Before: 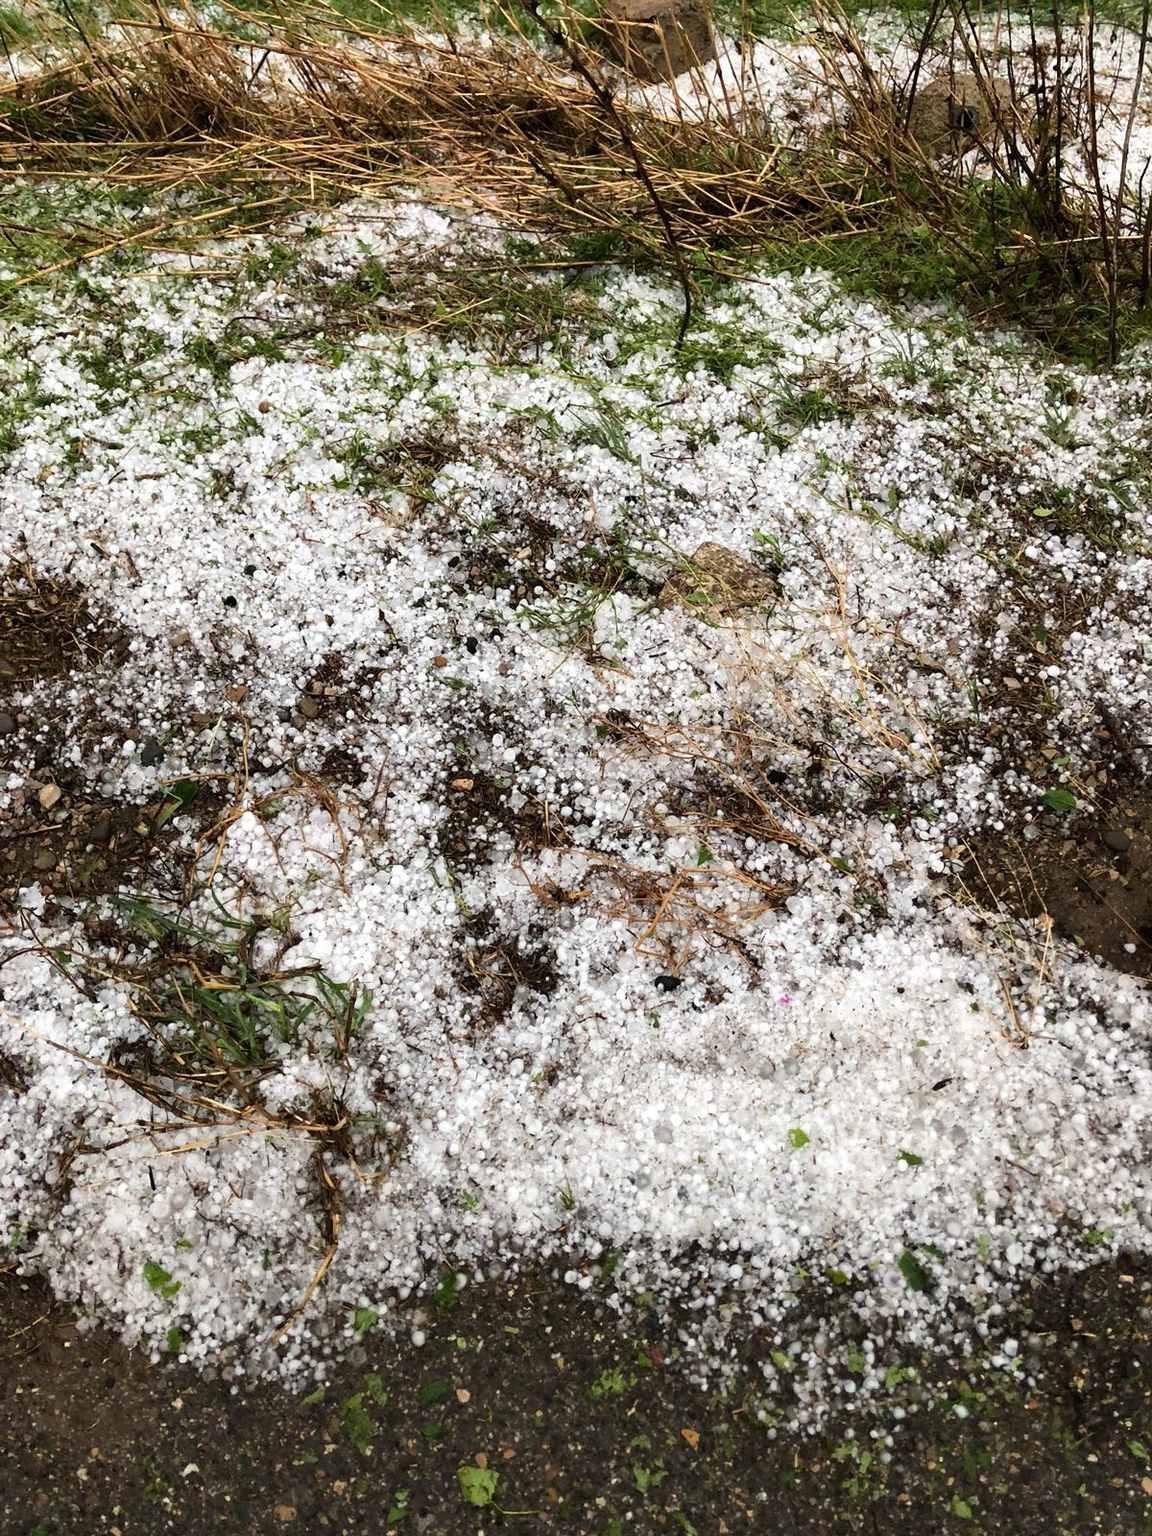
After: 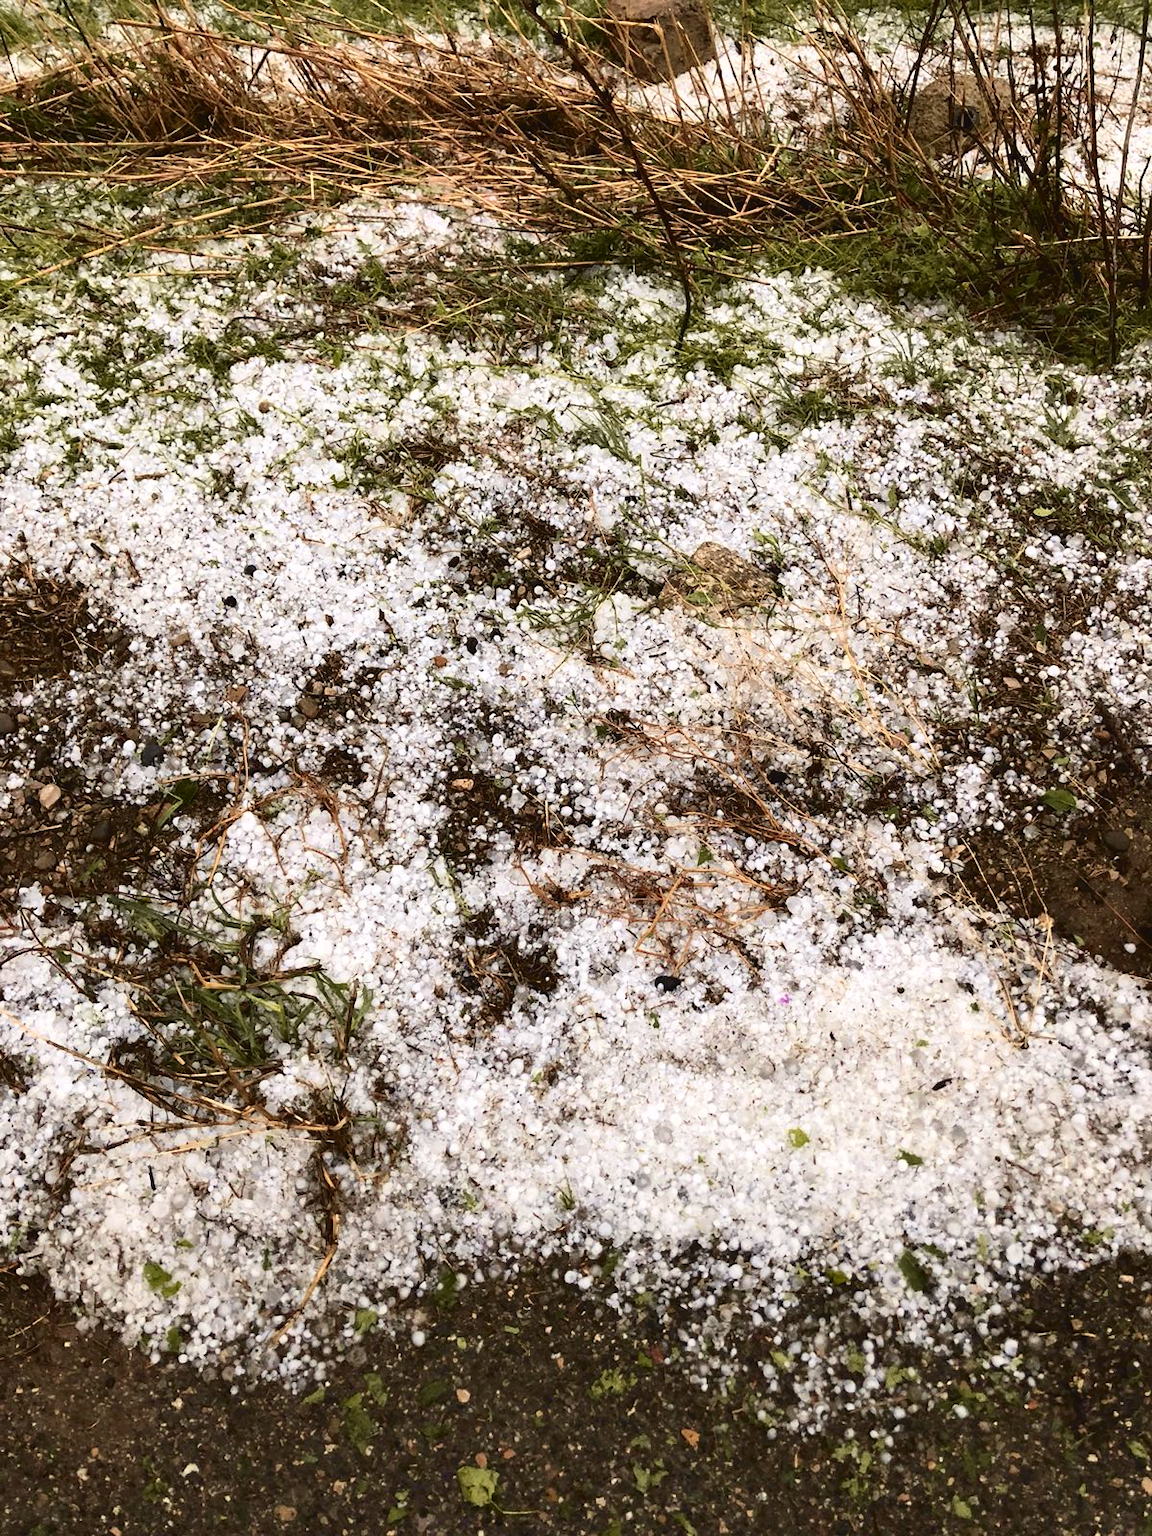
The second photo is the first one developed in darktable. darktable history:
white balance: emerald 1
tone curve: curves: ch0 [(0, 0.036) (0.119, 0.115) (0.461, 0.479) (0.715, 0.767) (0.817, 0.865) (1, 0.998)]; ch1 [(0, 0) (0.377, 0.416) (0.44, 0.478) (0.487, 0.498) (0.514, 0.525) (0.538, 0.552) (0.67, 0.688) (1, 1)]; ch2 [(0, 0) (0.38, 0.405) (0.463, 0.445) (0.492, 0.486) (0.524, 0.541) (0.578, 0.59) (0.653, 0.658) (1, 1)], color space Lab, independent channels, preserve colors none
